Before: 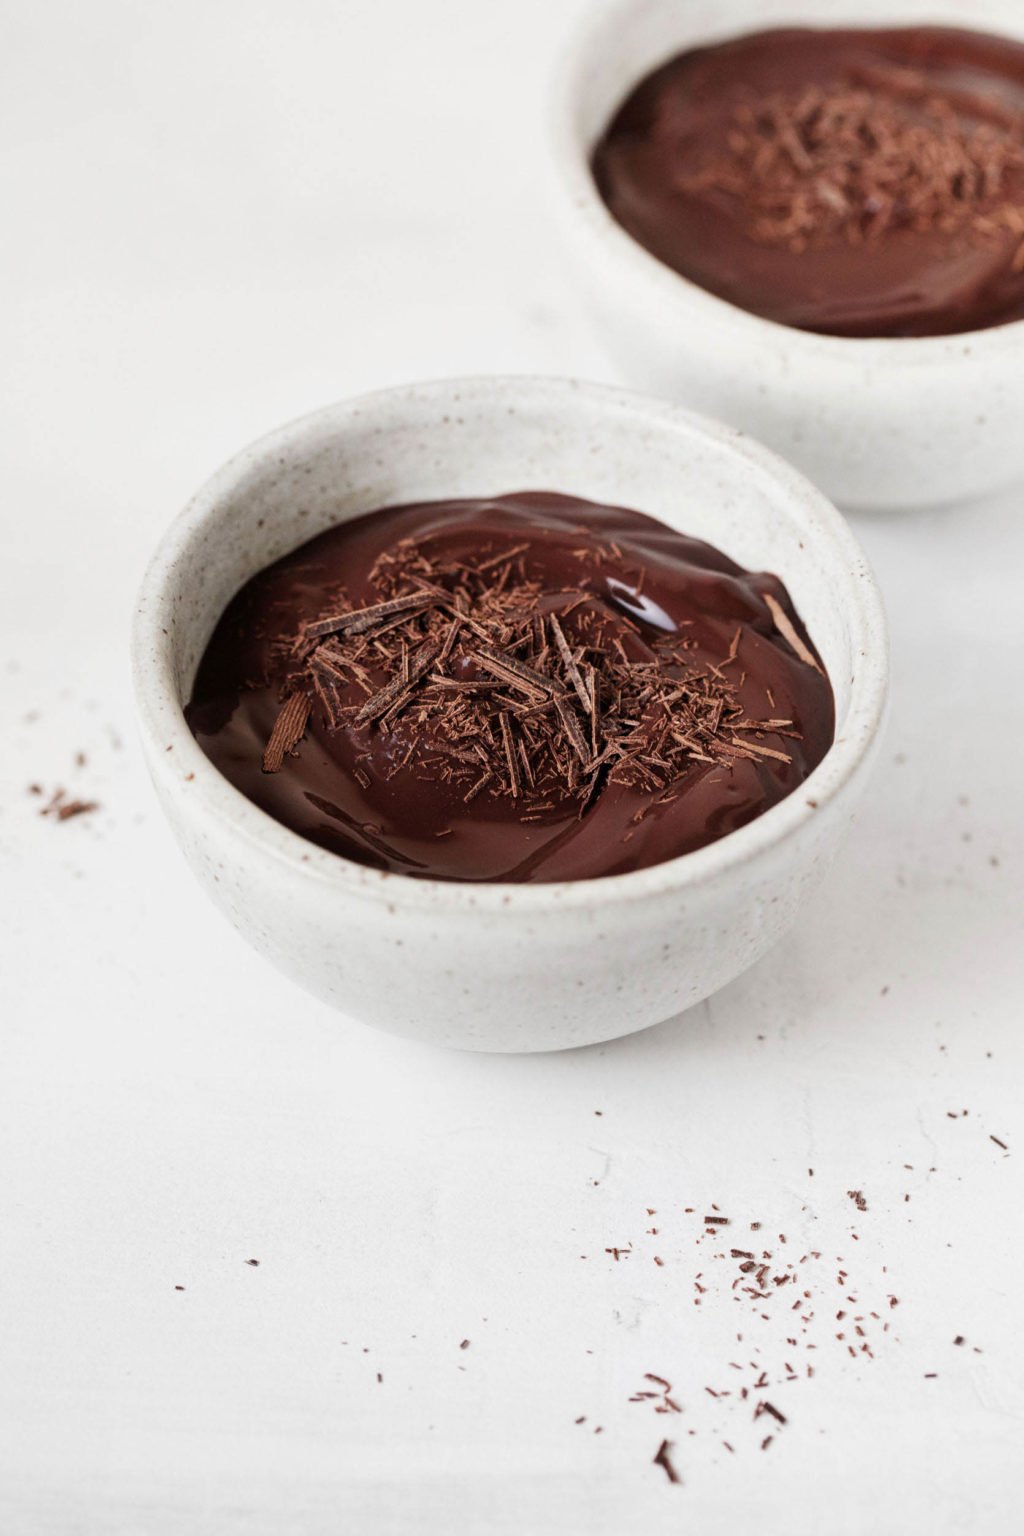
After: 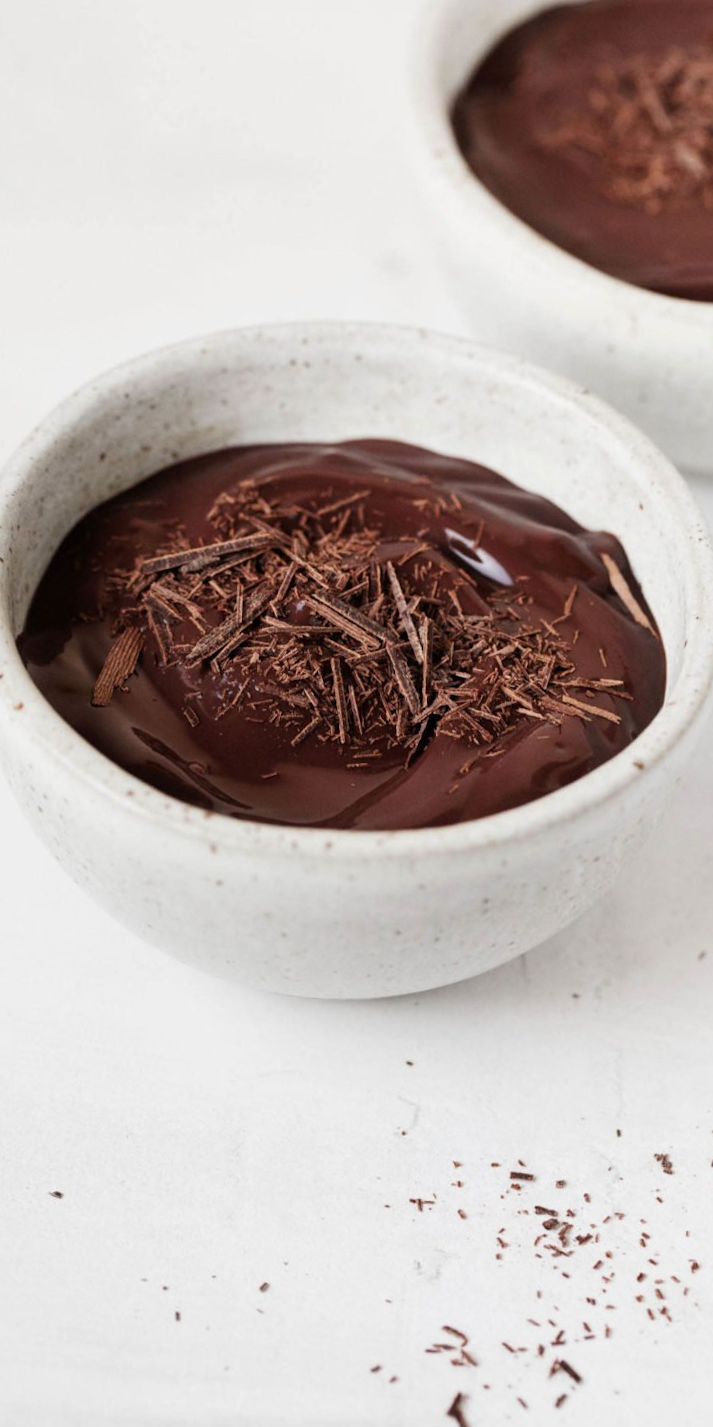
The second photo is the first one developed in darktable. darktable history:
crop and rotate: angle -2.93°, left 14.28%, top 0.018%, right 10.732%, bottom 0.029%
